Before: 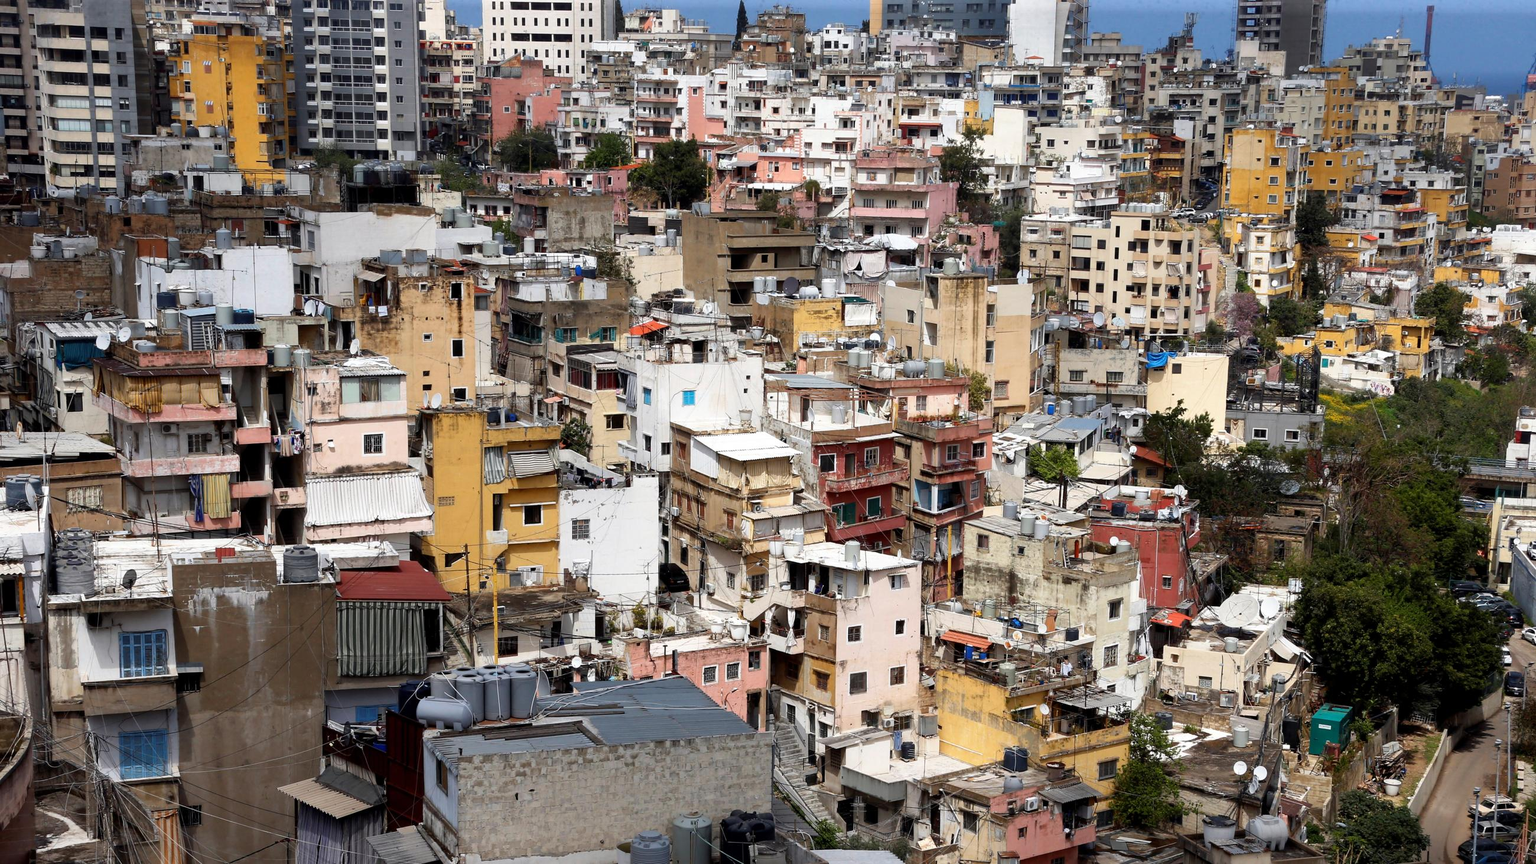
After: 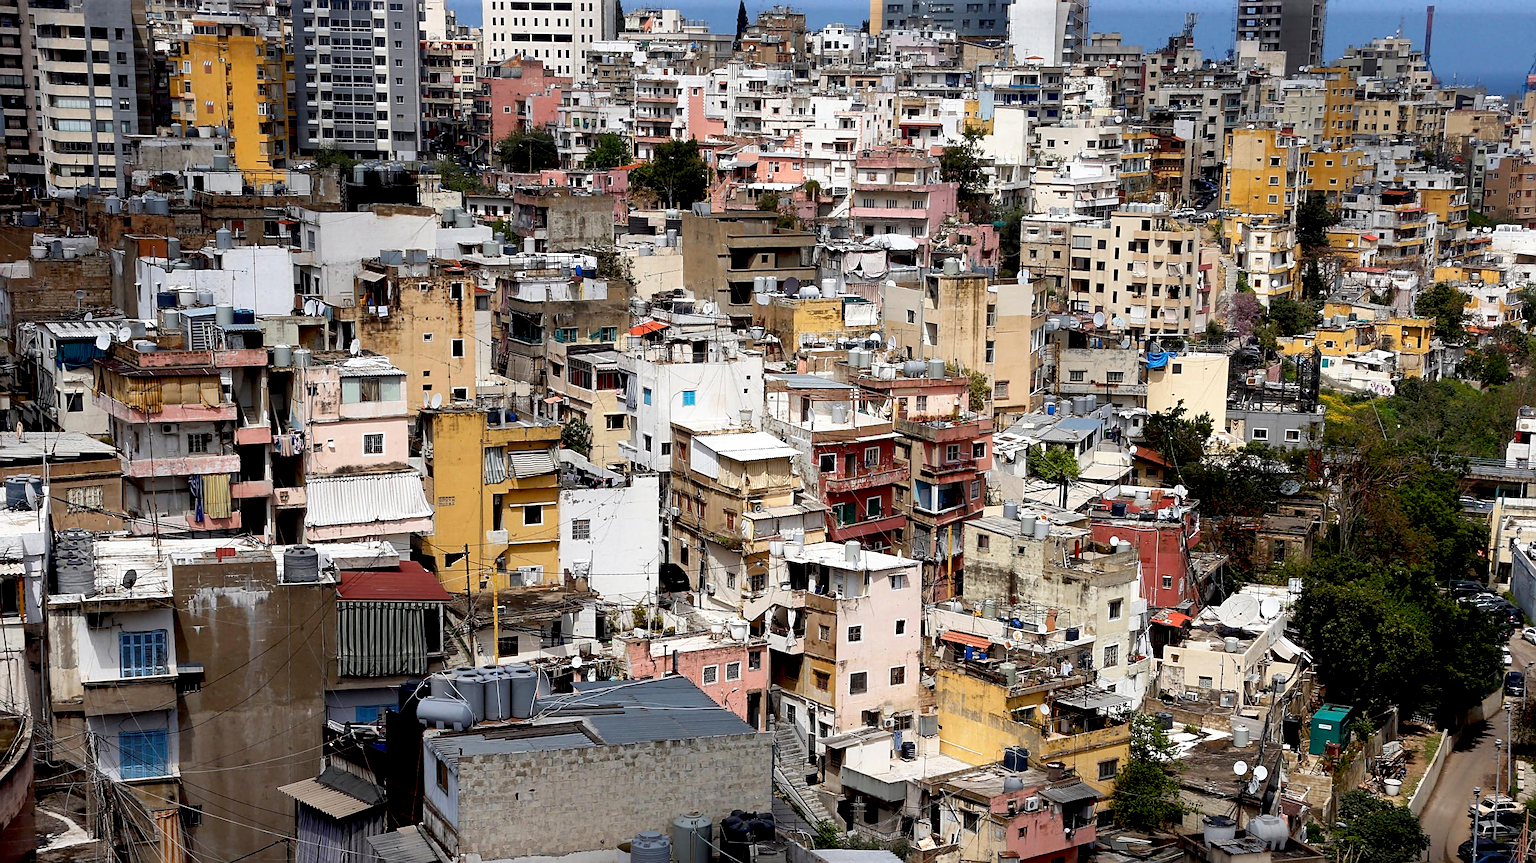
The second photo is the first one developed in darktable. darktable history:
sharpen: on, module defaults
exposure: black level correction 0.01, exposure 0.01 EV, compensate exposure bias true, compensate highlight preservation false
